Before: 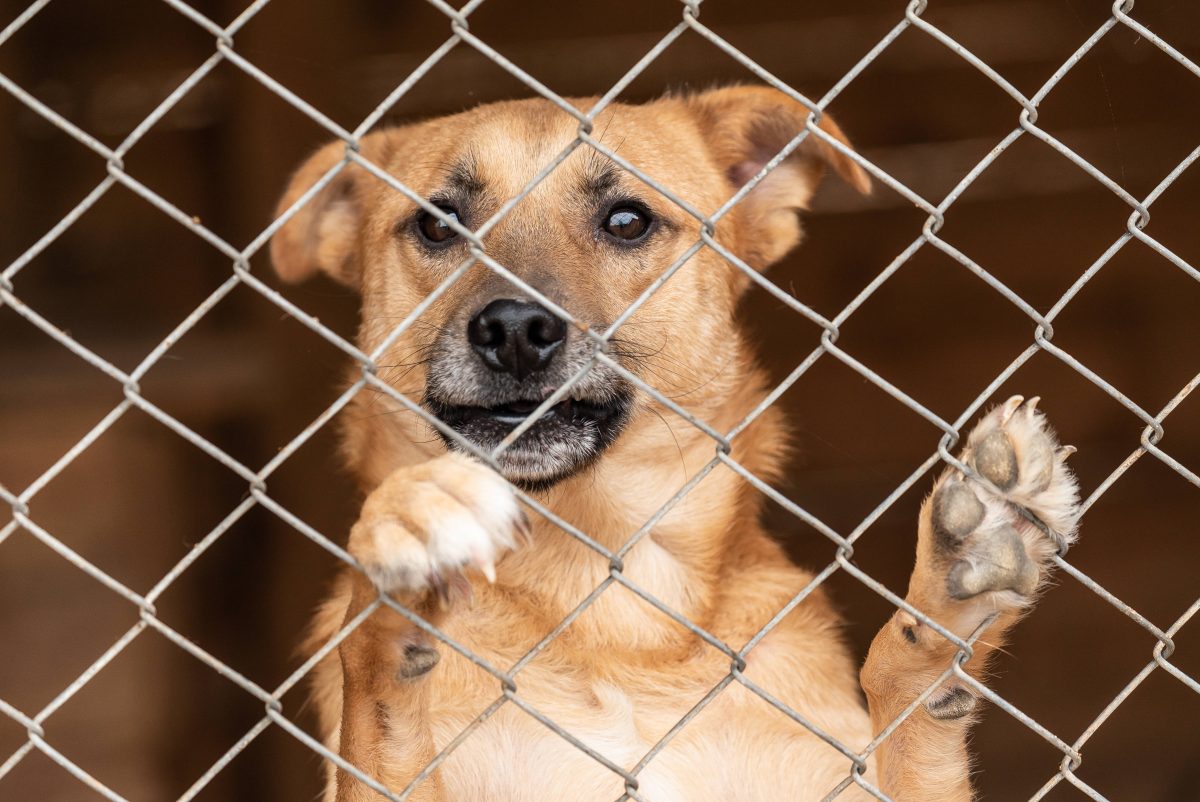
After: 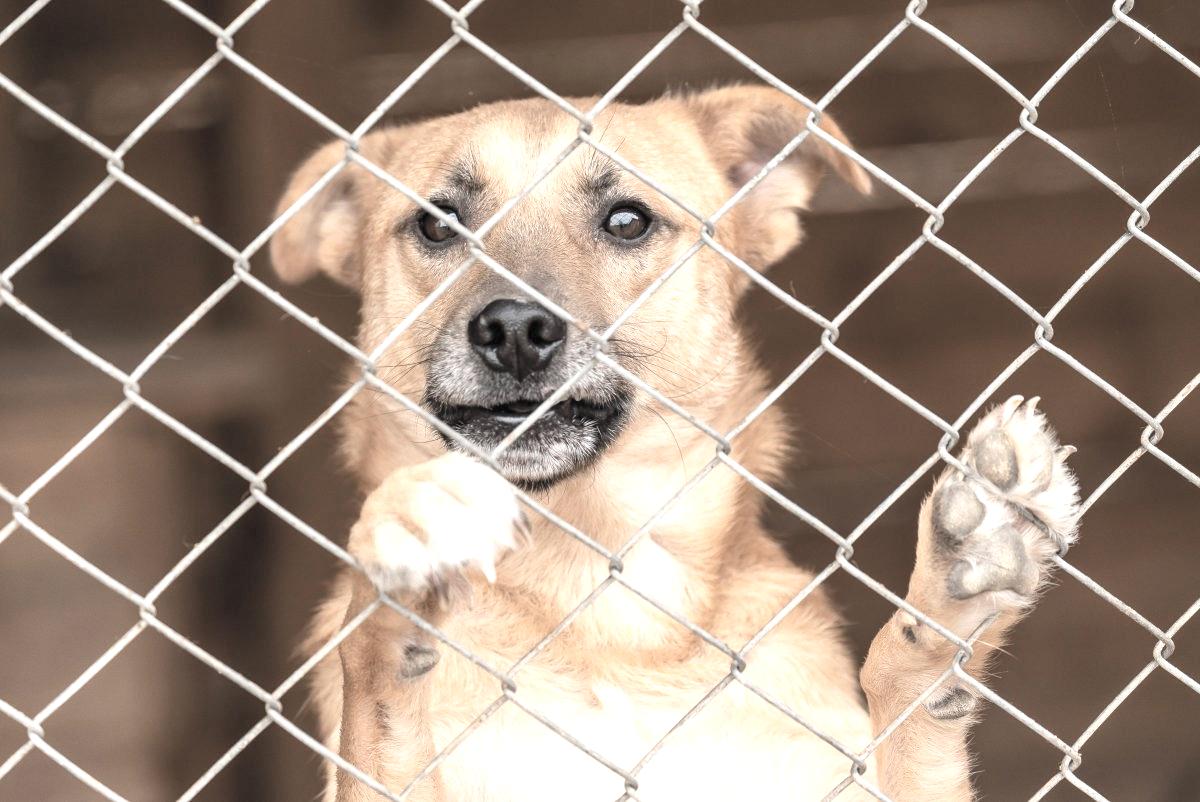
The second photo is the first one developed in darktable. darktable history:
exposure: black level correction 0, exposure 0.7 EV, compensate exposure bias true, compensate highlight preservation false
contrast brightness saturation: brightness 0.18, saturation -0.5
